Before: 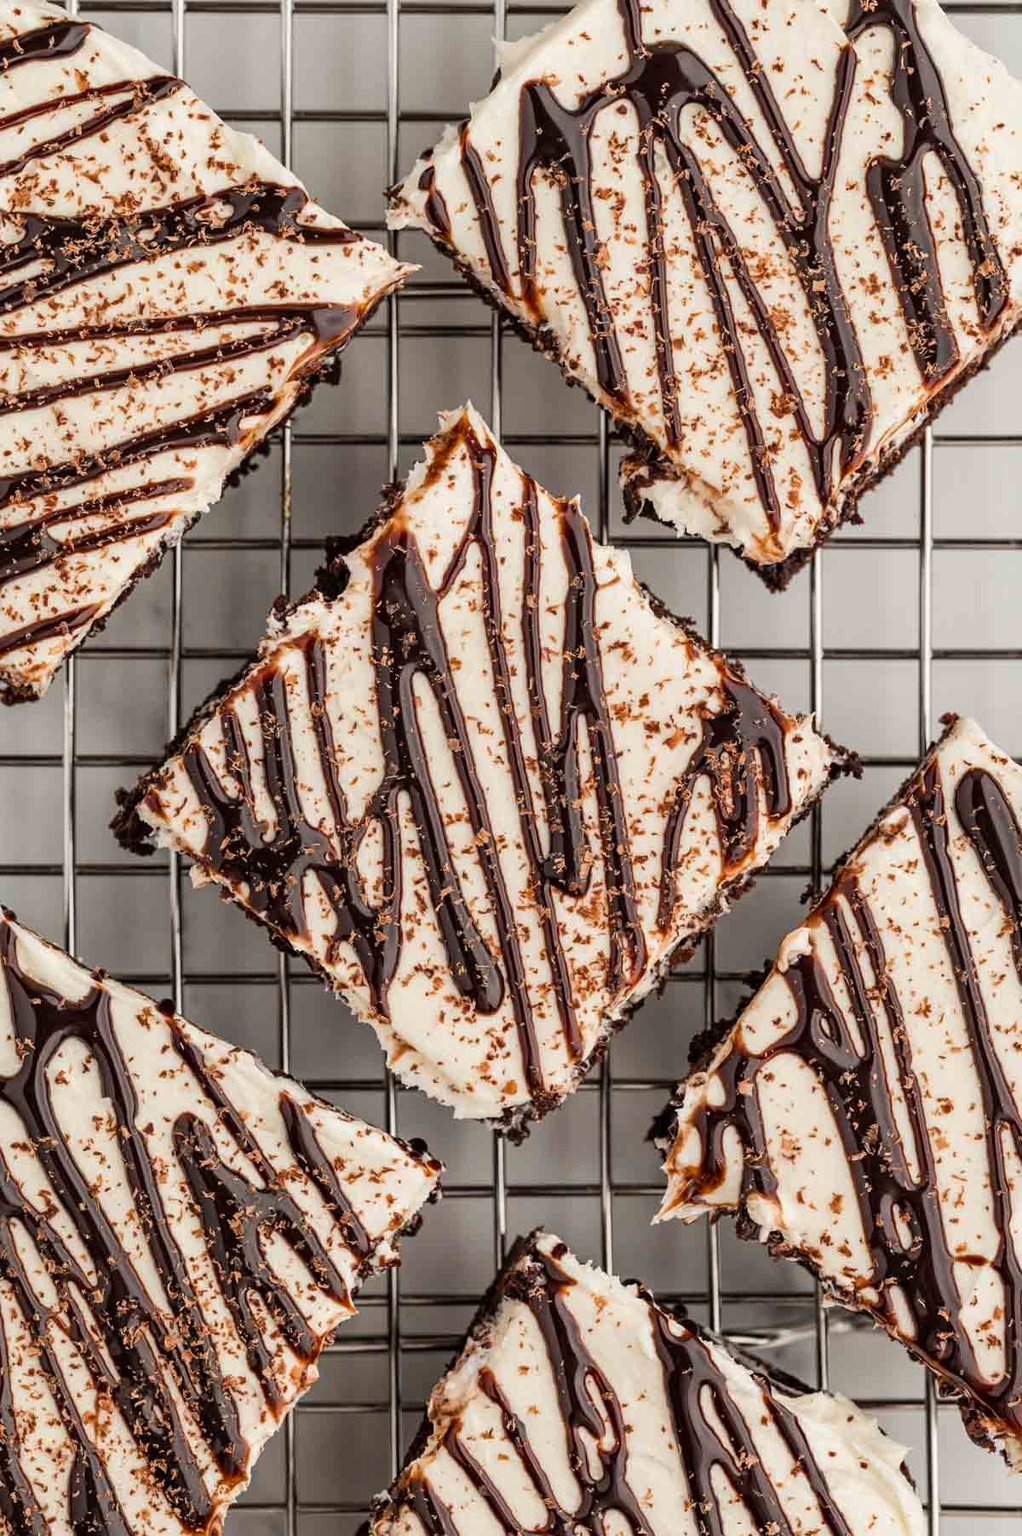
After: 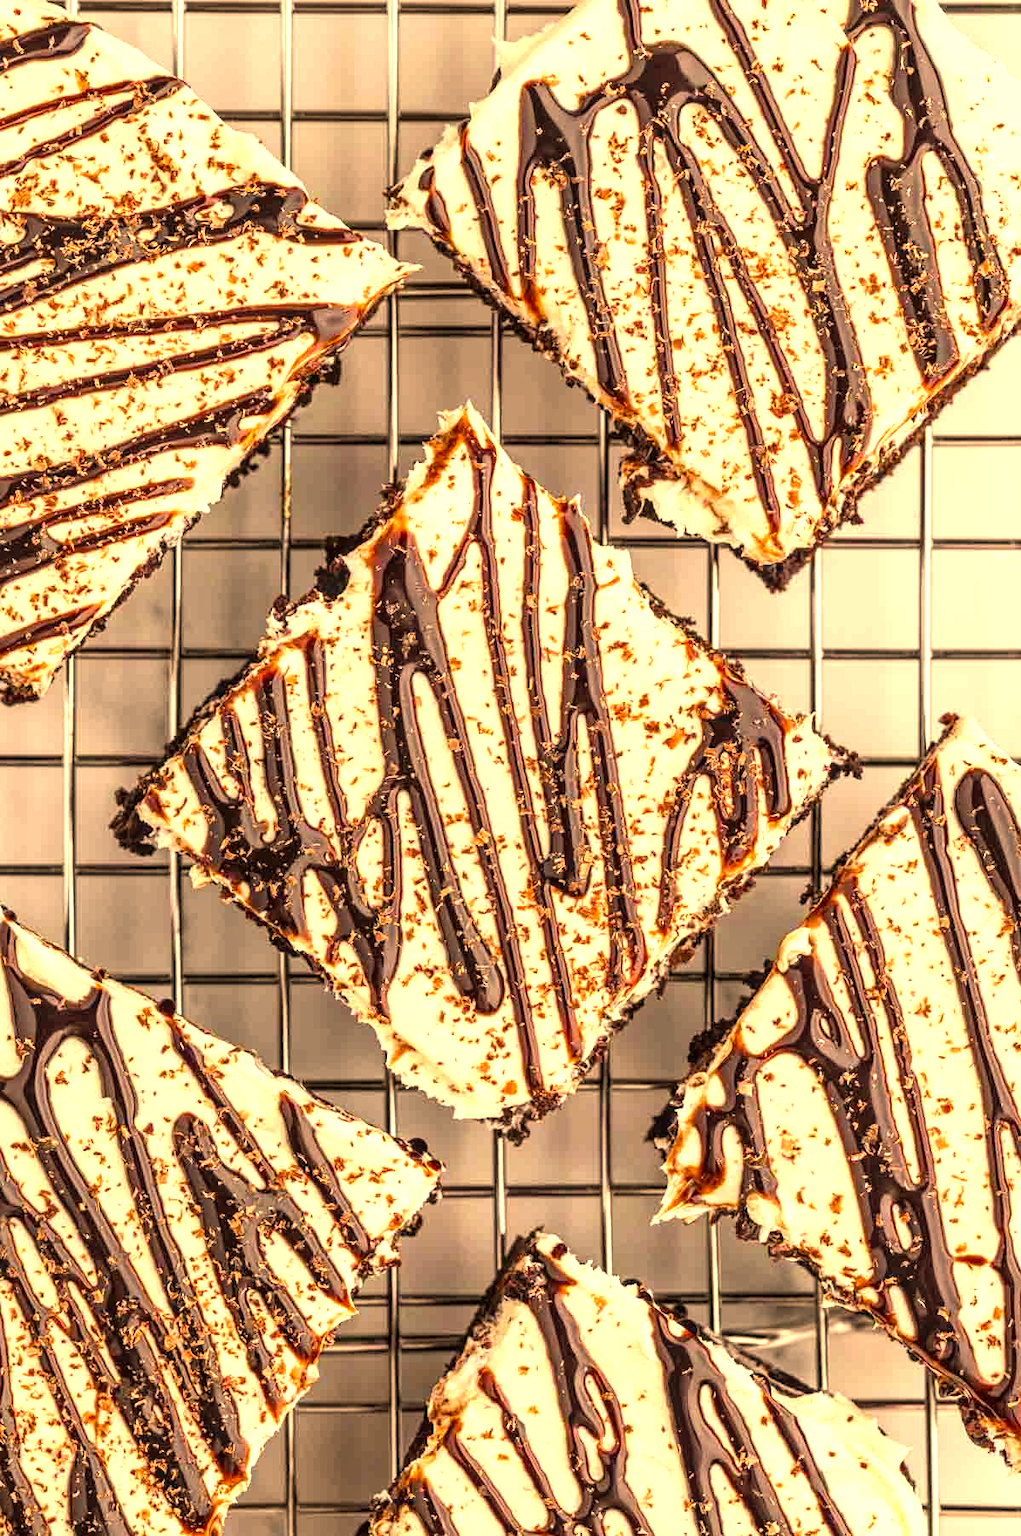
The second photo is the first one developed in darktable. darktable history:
exposure: exposure 0.94 EV, compensate exposure bias true, compensate highlight preservation false
local contrast: on, module defaults
color correction: highlights a* 15, highlights b* 31.73
